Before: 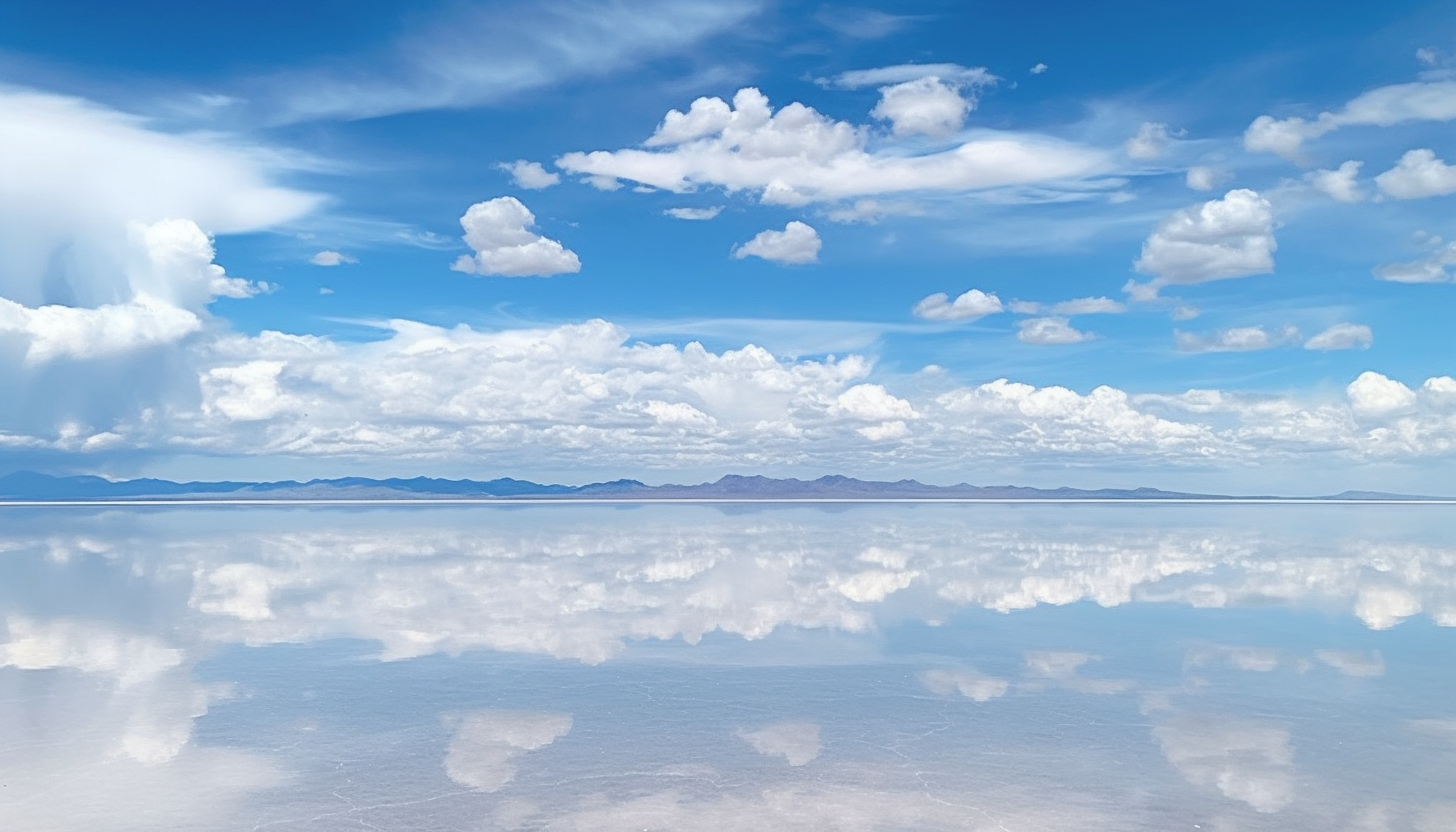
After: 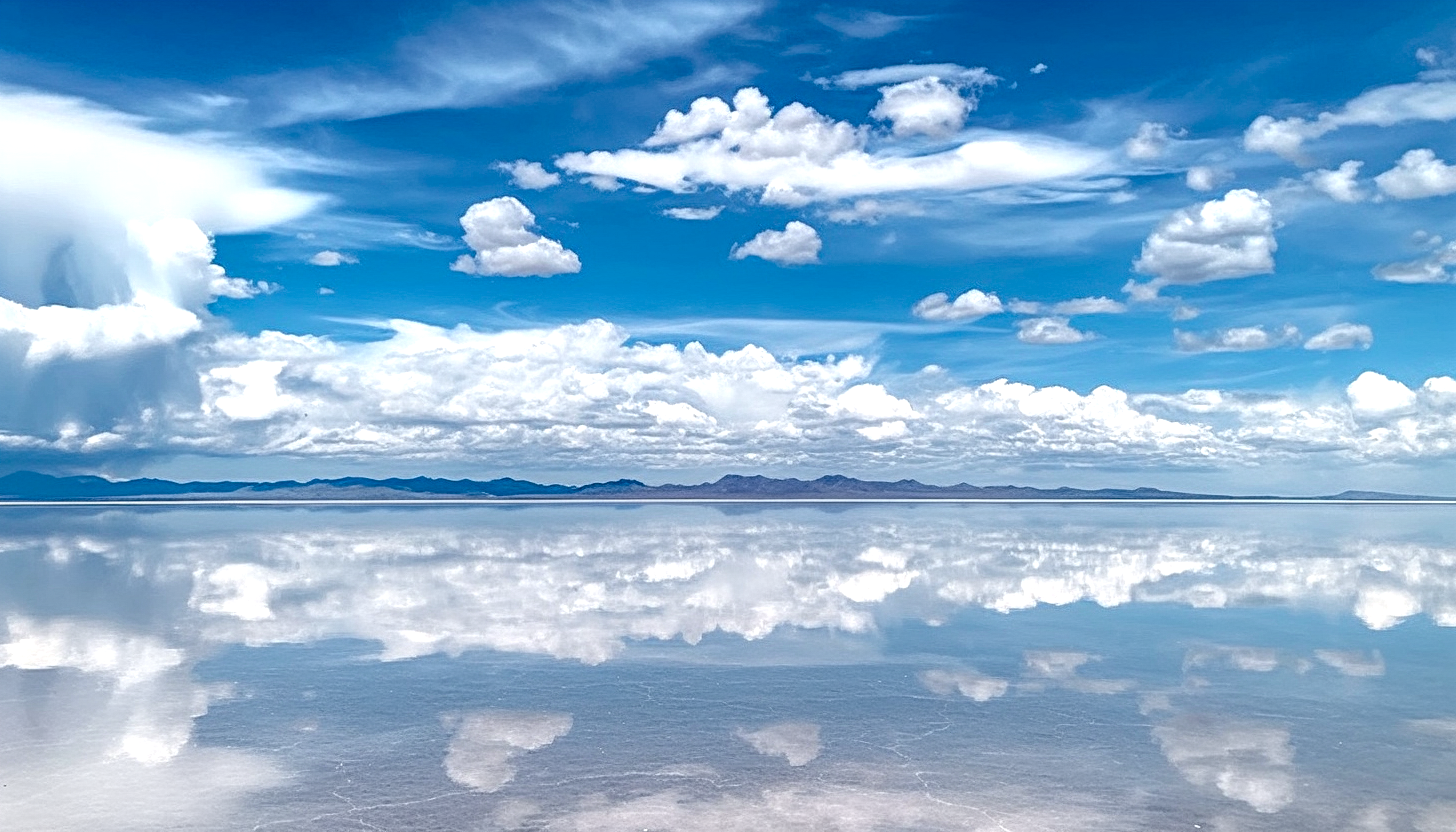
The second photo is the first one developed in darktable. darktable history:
haze removal: strength 0.297, distance 0.243, compatibility mode true, adaptive false
local contrast: highlights 4%, shadows 4%, detail 182%
